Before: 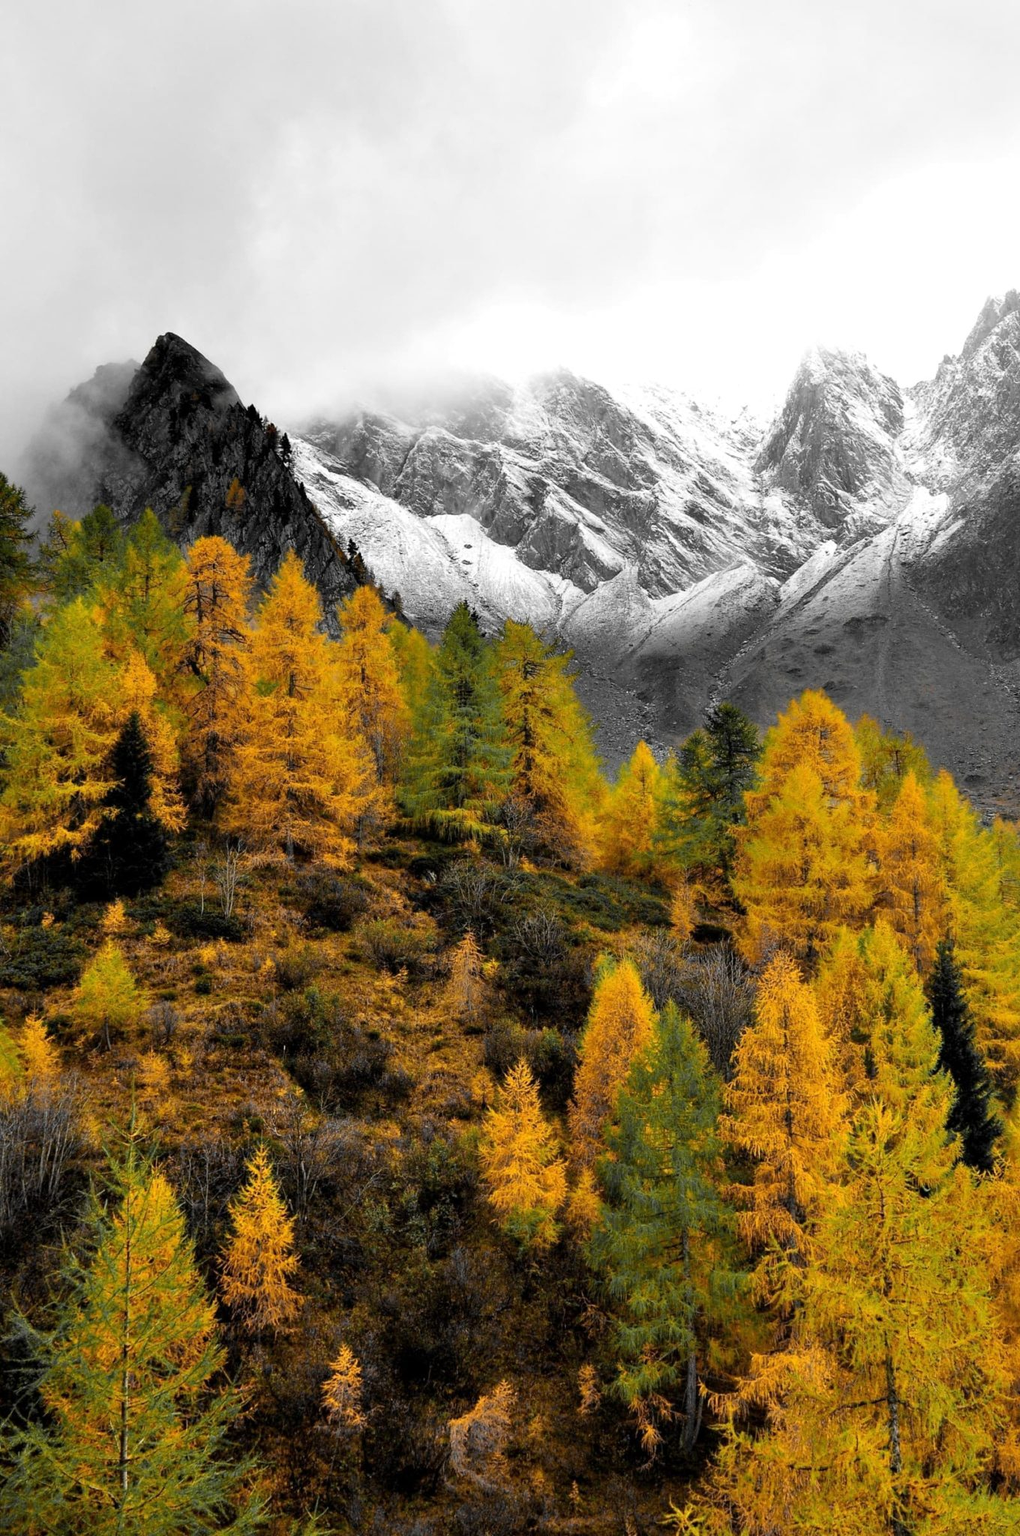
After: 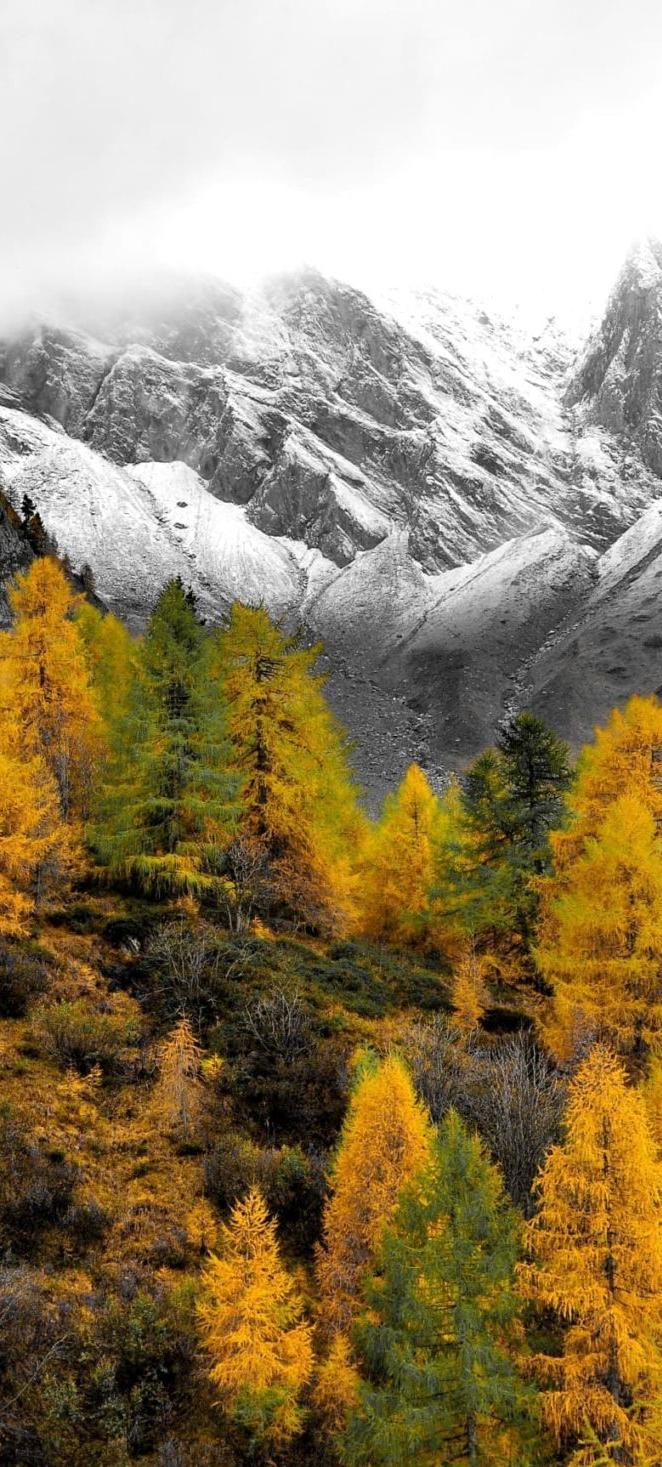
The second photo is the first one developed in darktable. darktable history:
crop: left 32.512%, top 10.949%, right 18.794%, bottom 17.409%
